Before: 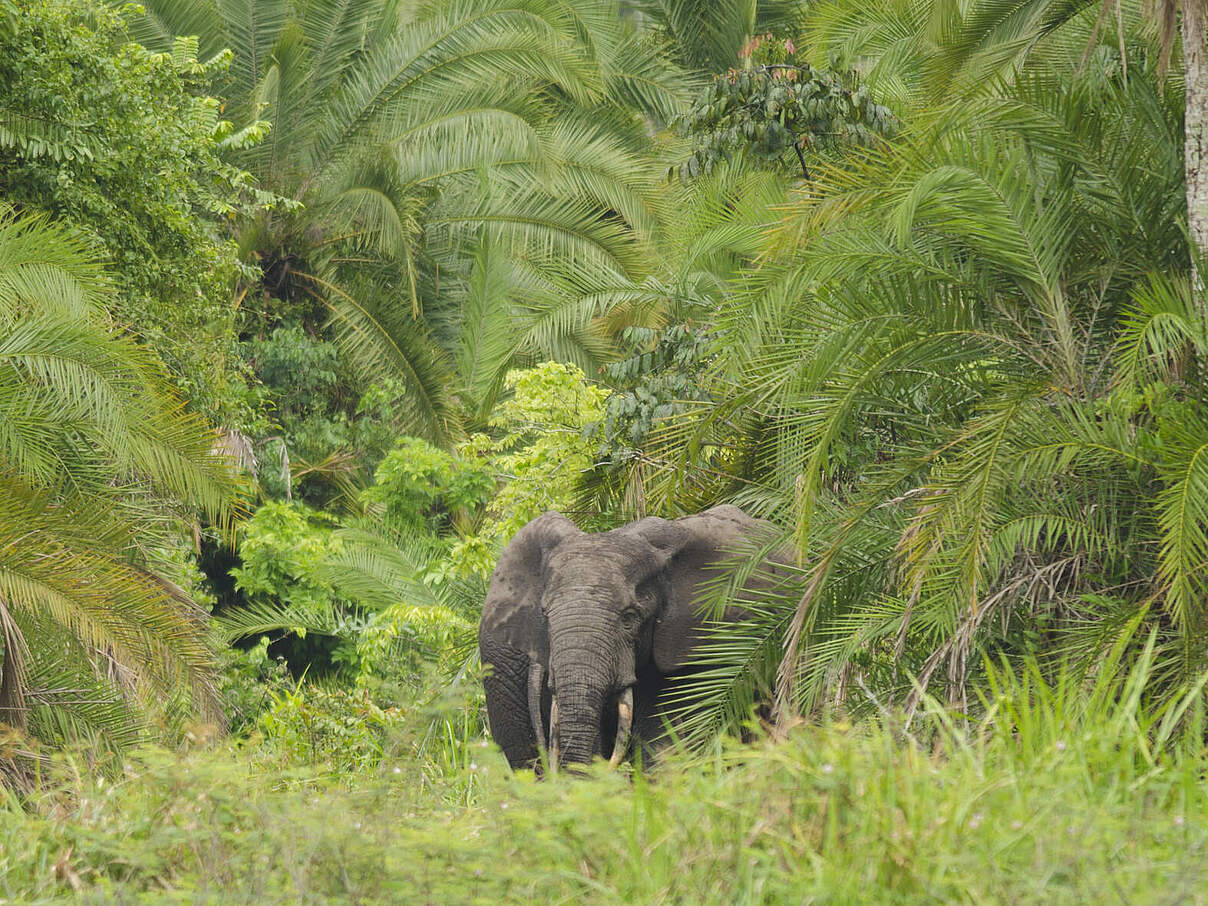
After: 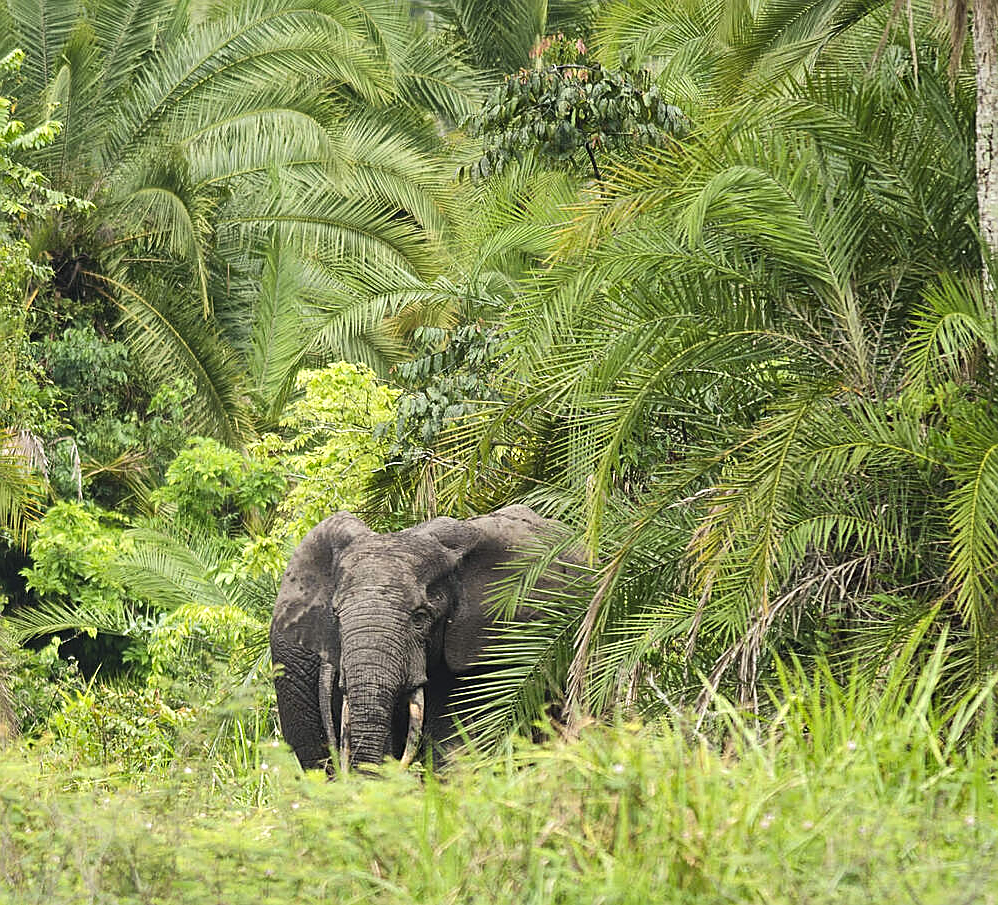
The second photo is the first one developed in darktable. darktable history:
sharpen: on, module defaults
tone equalizer: -8 EV -0.41 EV, -7 EV -0.37 EV, -6 EV -0.343 EV, -5 EV -0.187 EV, -3 EV 0.246 EV, -2 EV 0.339 EV, -1 EV 0.367 EV, +0 EV 0.414 EV, edges refinement/feathering 500, mask exposure compensation -1.57 EV, preserve details no
local contrast: mode bilateral grid, contrast 19, coarseness 50, detail 132%, midtone range 0.2
crop: left 17.358%, bottom 0.024%
